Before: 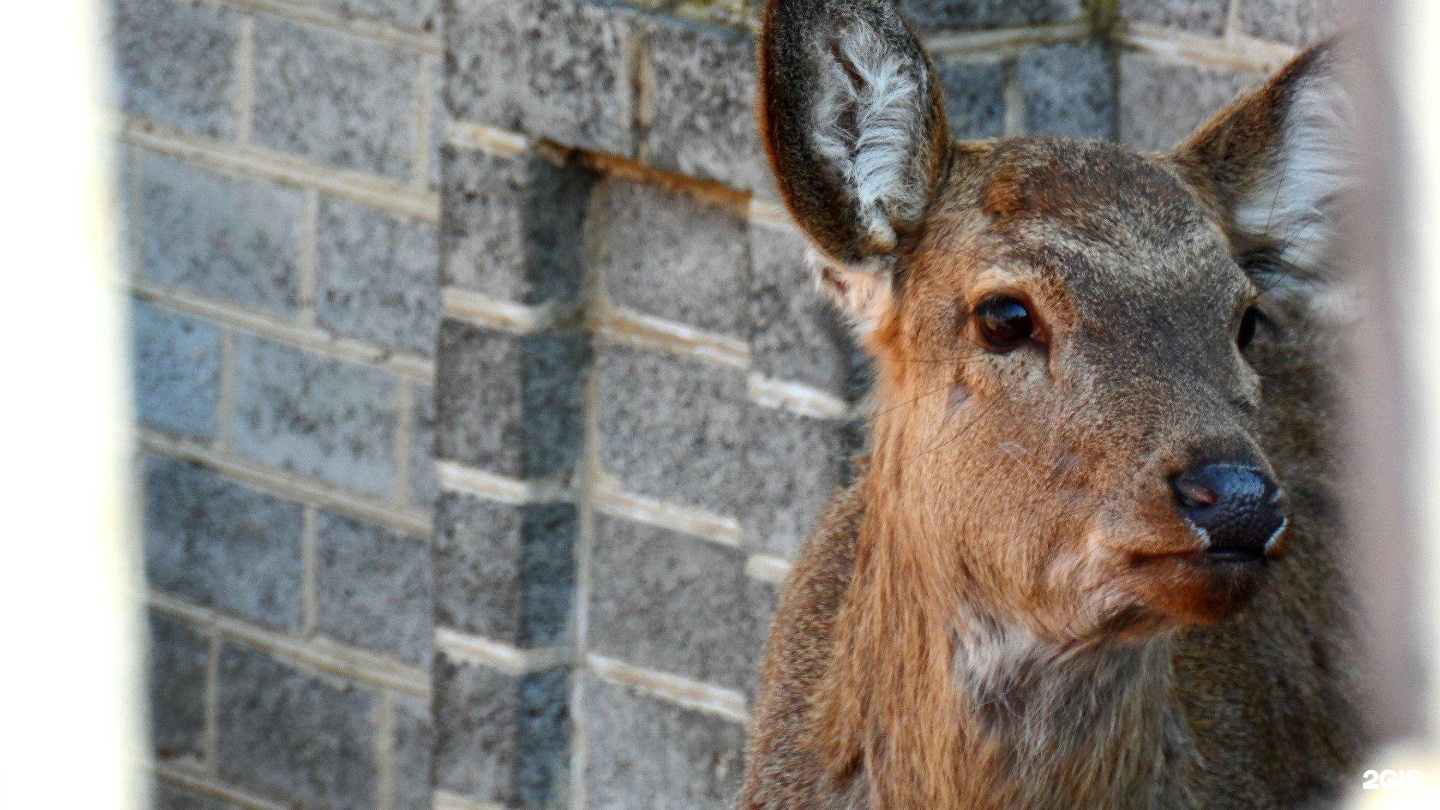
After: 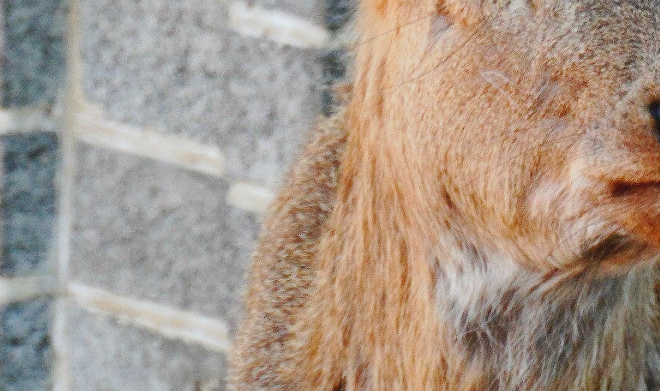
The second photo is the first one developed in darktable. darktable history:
tone curve: curves: ch0 [(0, 0) (0.003, 0.013) (0.011, 0.016) (0.025, 0.021) (0.044, 0.029) (0.069, 0.039) (0.1, 0.056) (0.136, 0.085) (0.177, 0.14) (0.224, 0.201) (0.277, 0.28) (0.335, 0.372) (0.399, 0.475) (0.468, 0.567) (0.543, 0.643) (0.623, 0.722) (0.709, 0.801) (0.801, 0.859) (0.898, 0.927) (1, 1)], preserve colors none
contrast brightness saturation: contrast -0.15, brightness 0.05, saturation -0.12
crop: left 35.976%, top 45.819%, right 18.162%, bottom 5.807%
